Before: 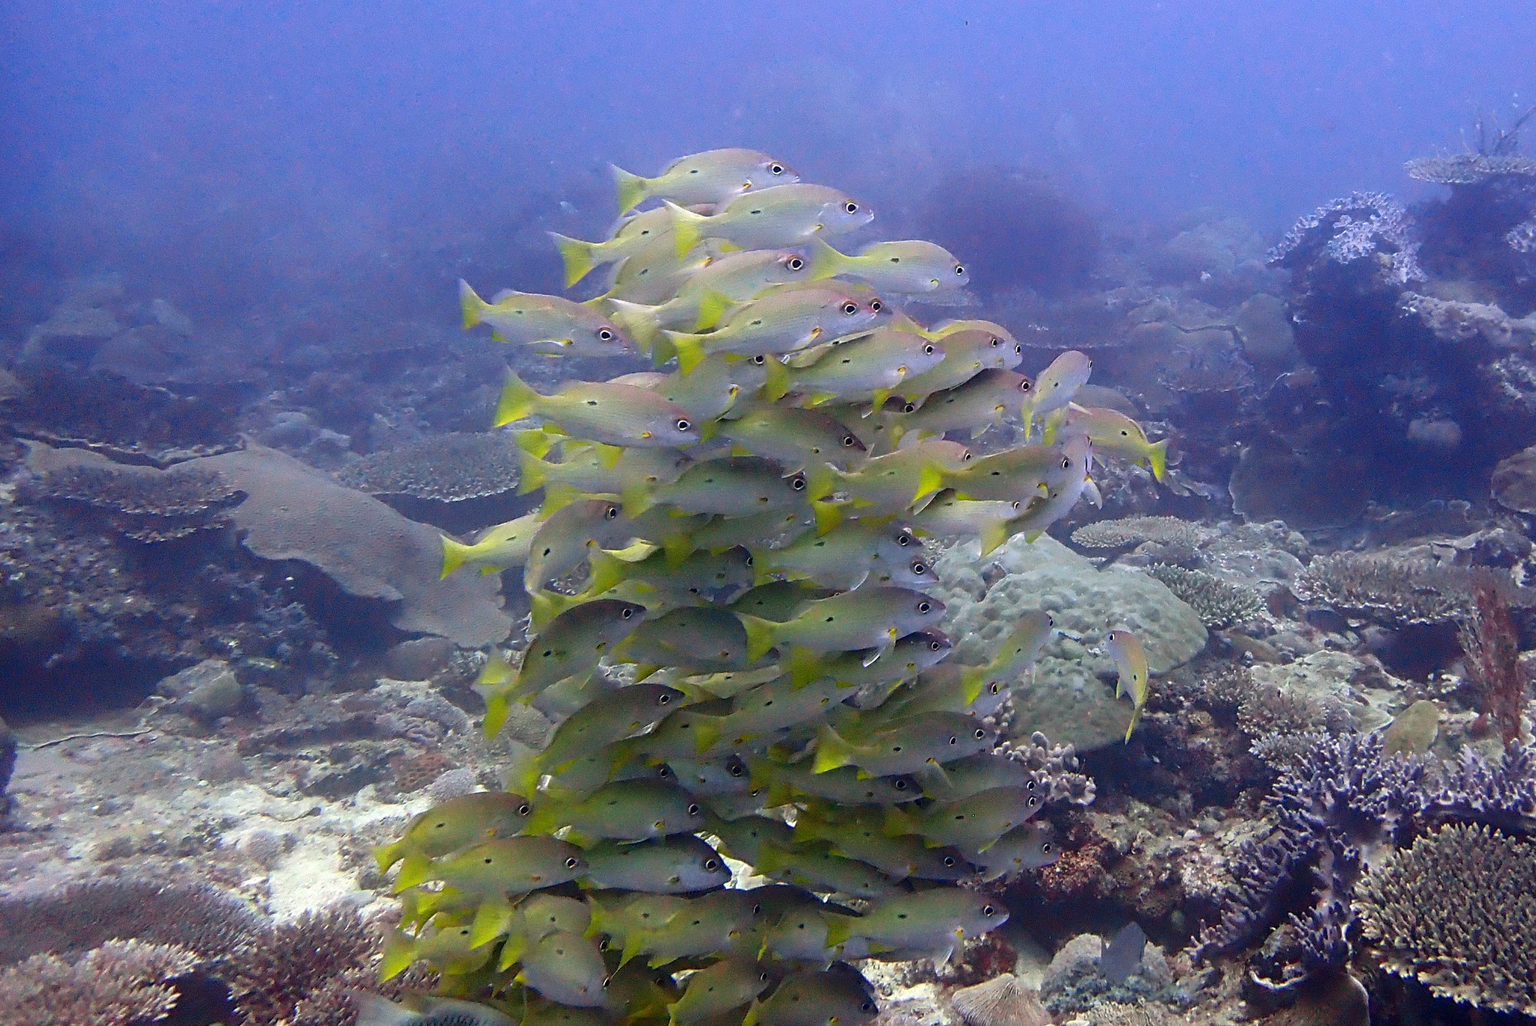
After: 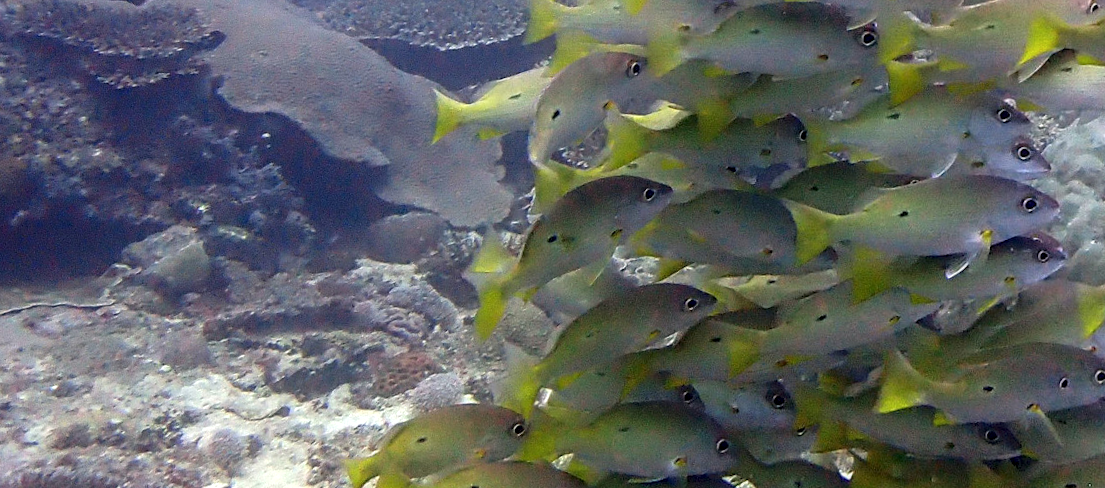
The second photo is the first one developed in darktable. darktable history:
local contrast: on, module defaults
rotate and perspective: rotation 1.69°, lens shift (vertical) -0.023, lens shift (horizontal) -0.291, crop left 0.025, crop right 0.988, crop top 0.092, crop bottom 0.842
crop: top 44.483%, right 43.593%, bottom 12.892%
